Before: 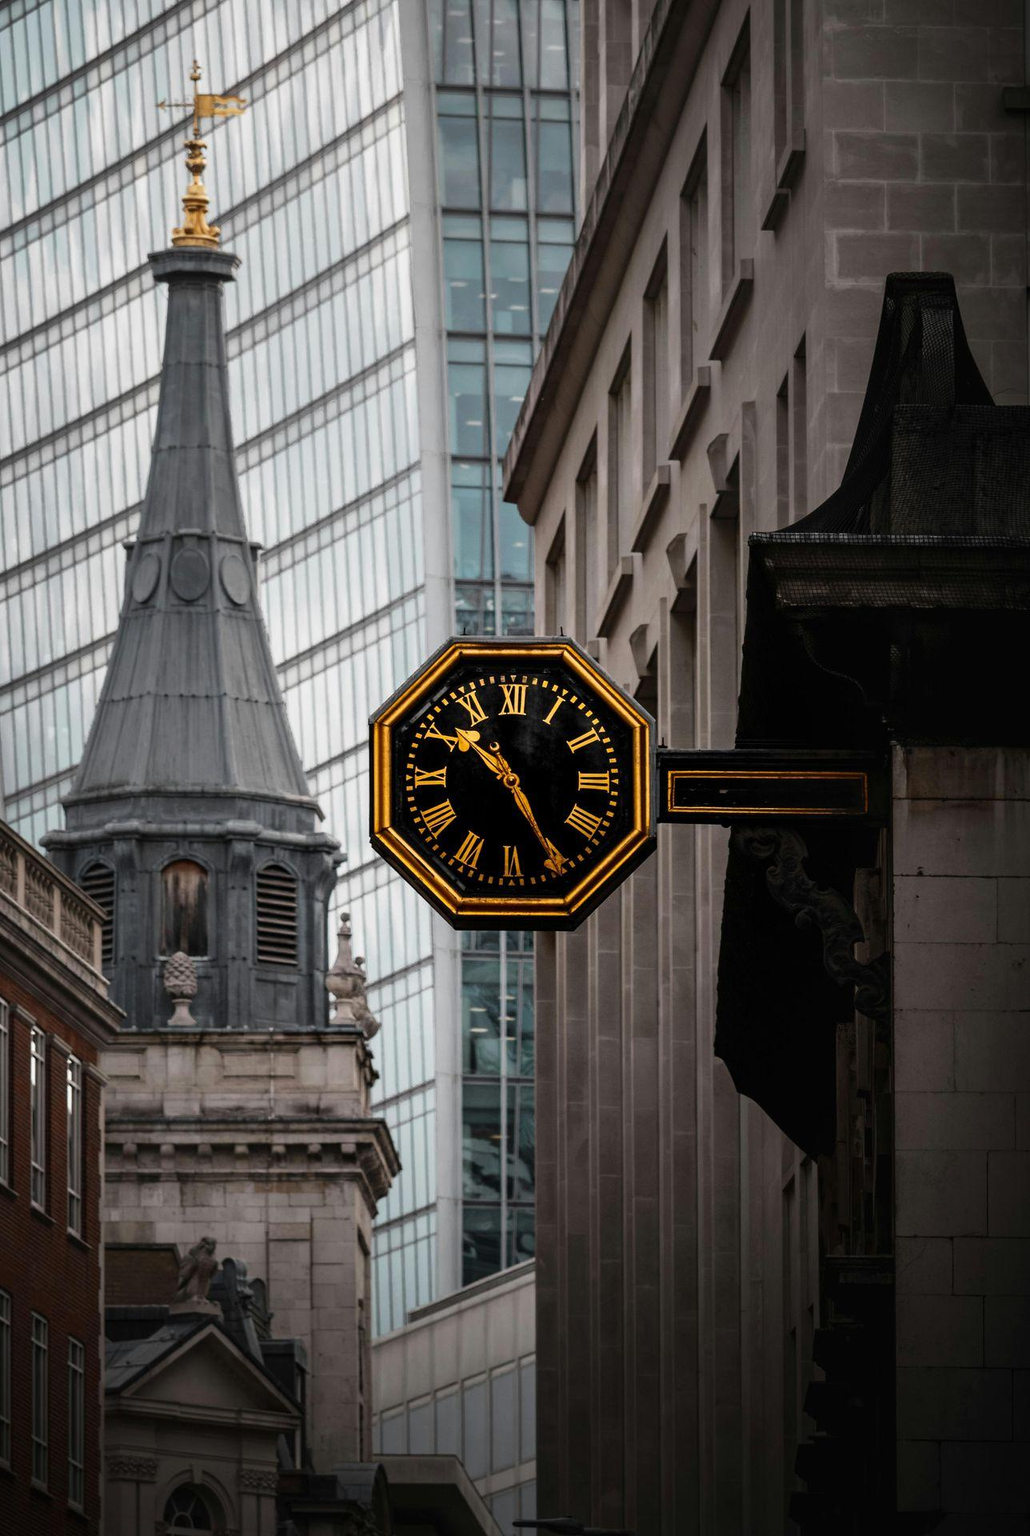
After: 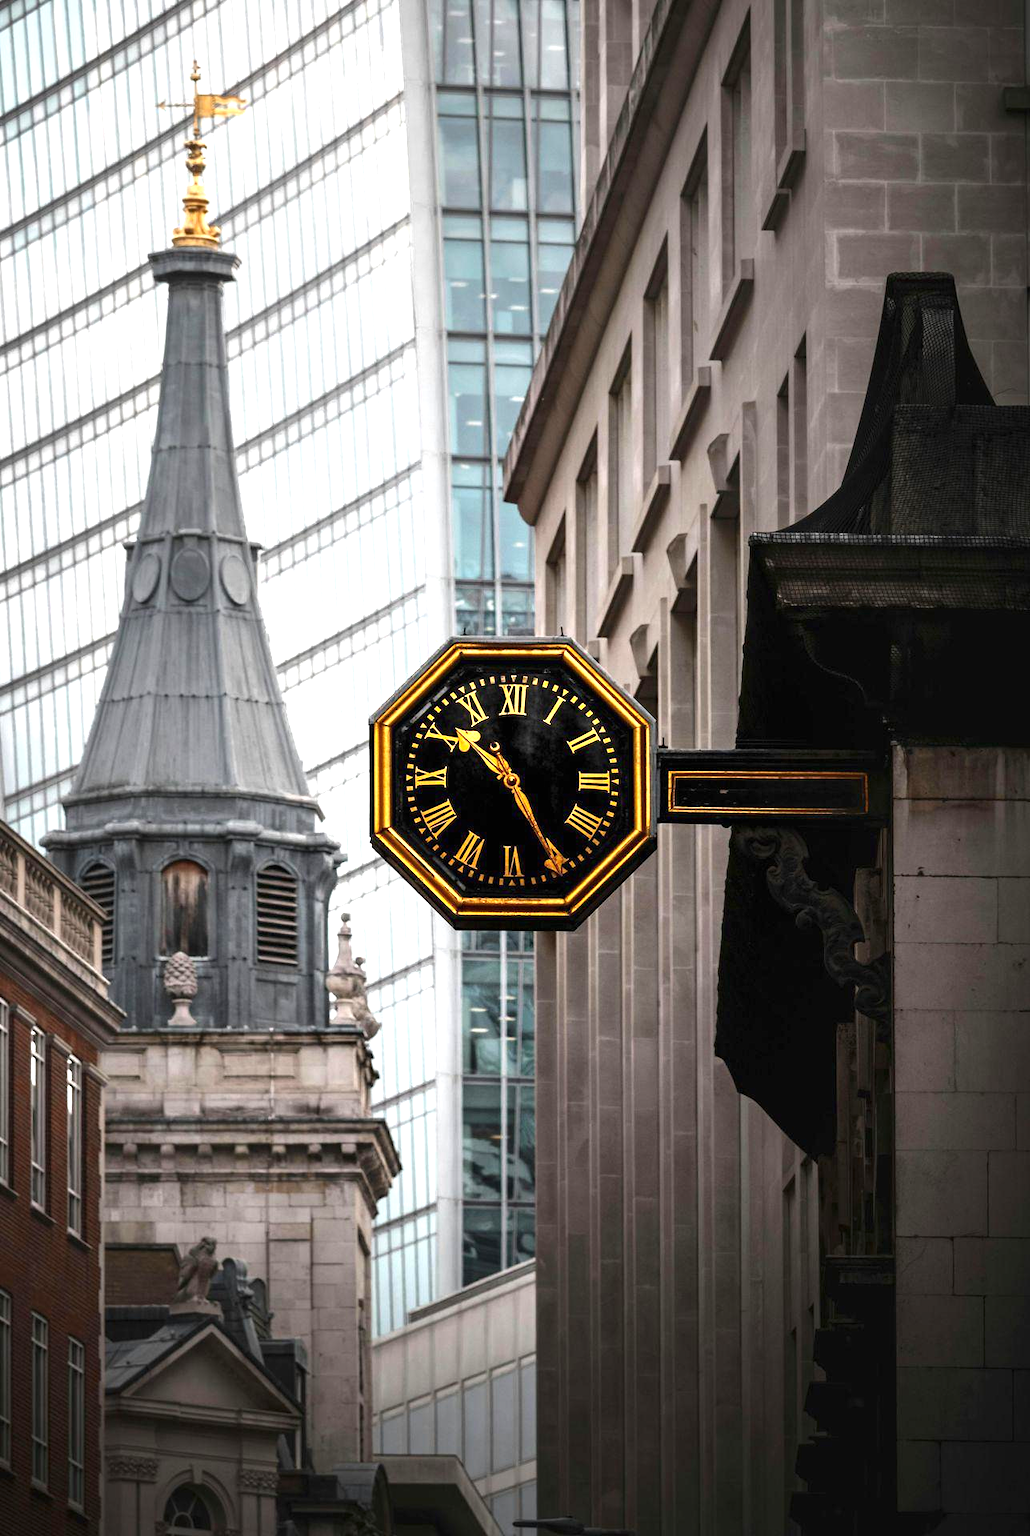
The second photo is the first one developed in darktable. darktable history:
exposure: black level correction 0, exposure 1.101 EV, compensate exposure bias true, compensate highlight preservation false
